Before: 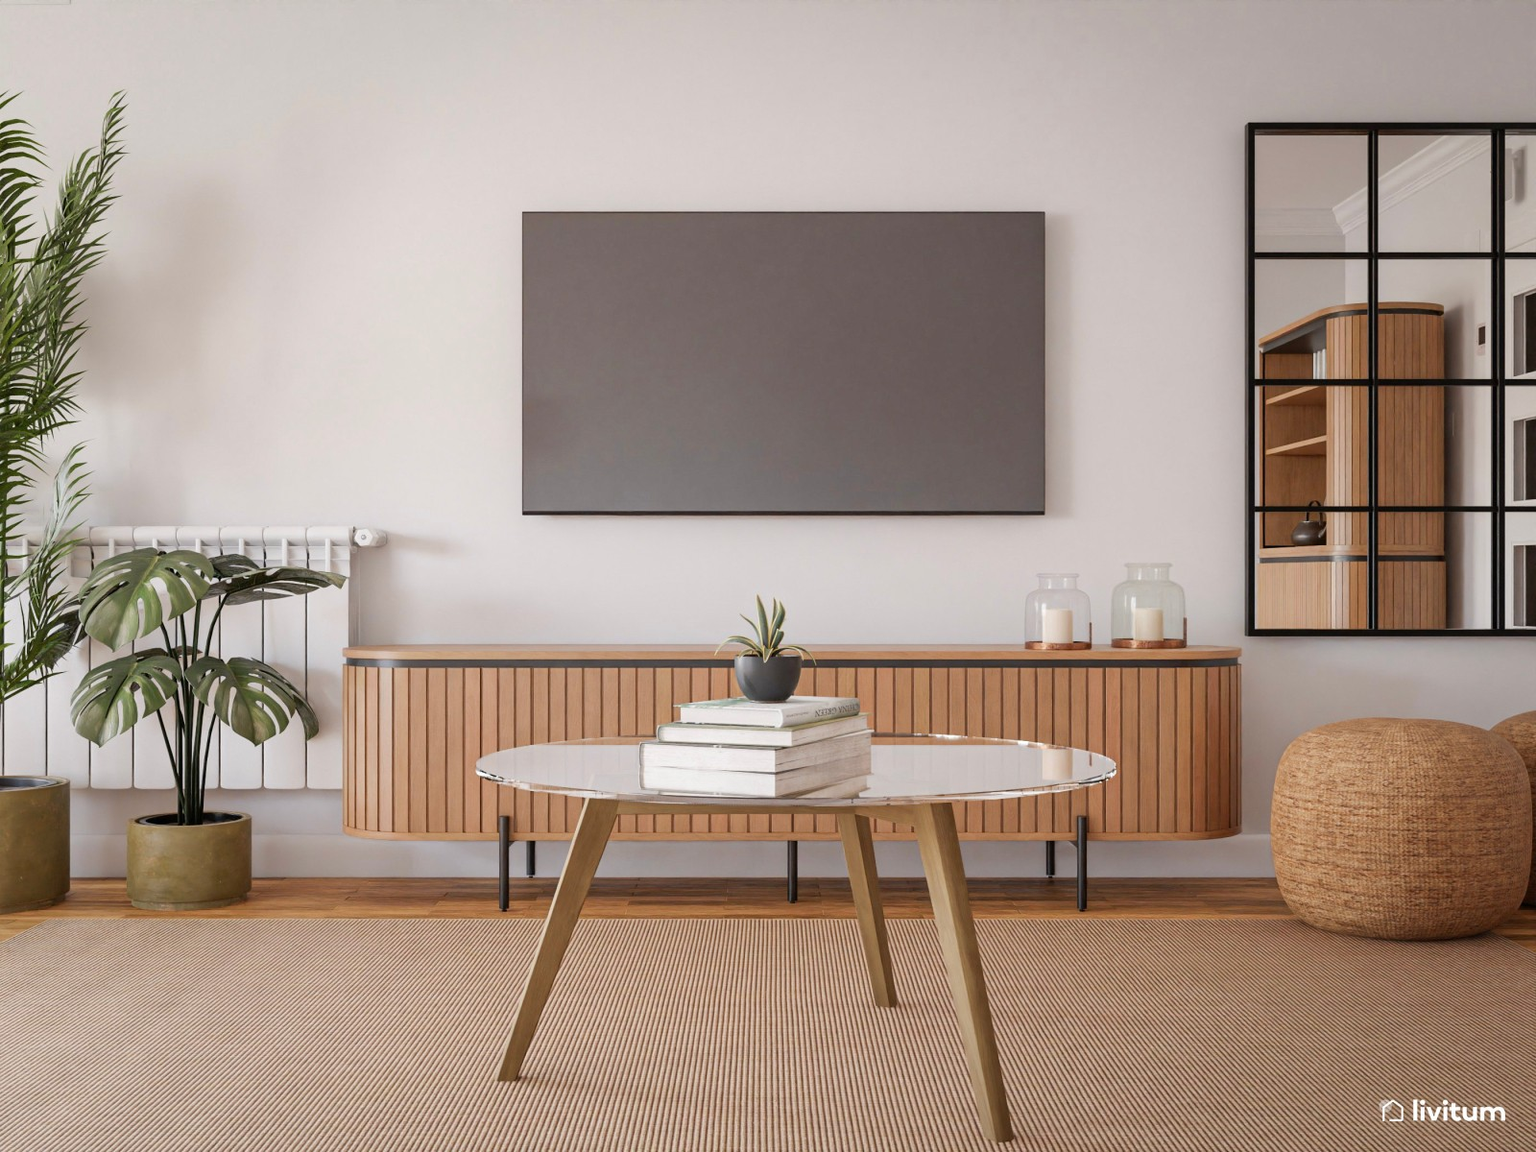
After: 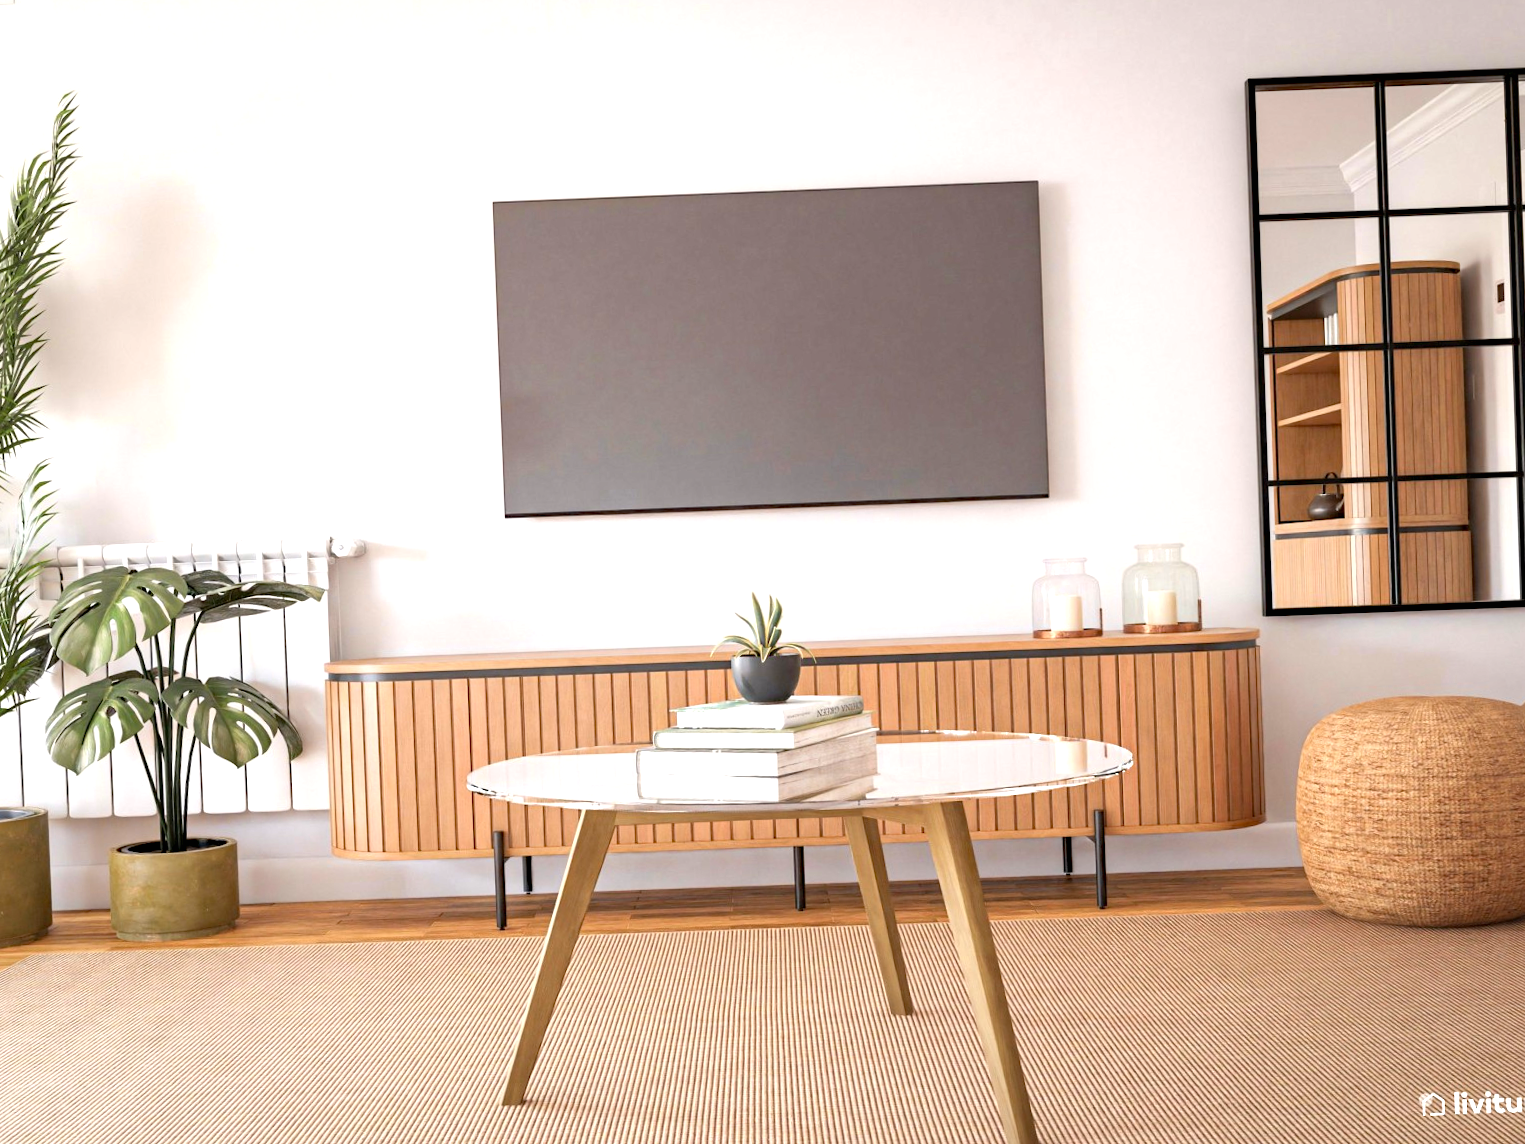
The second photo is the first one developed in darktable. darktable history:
exposure: black level correction 0, exposure 0.9 EV, compensate highlight preservation false
haze removal: compatibility mode true, adaptive false
rotate and perspective: rotation -2.12°, lens shift (vertical) 0.009, lens shift (horizontal) -0.008, automatic cropping original format, crop left 0.036, crop right 0.964, crop top 0.05, crop bottom 0.959
